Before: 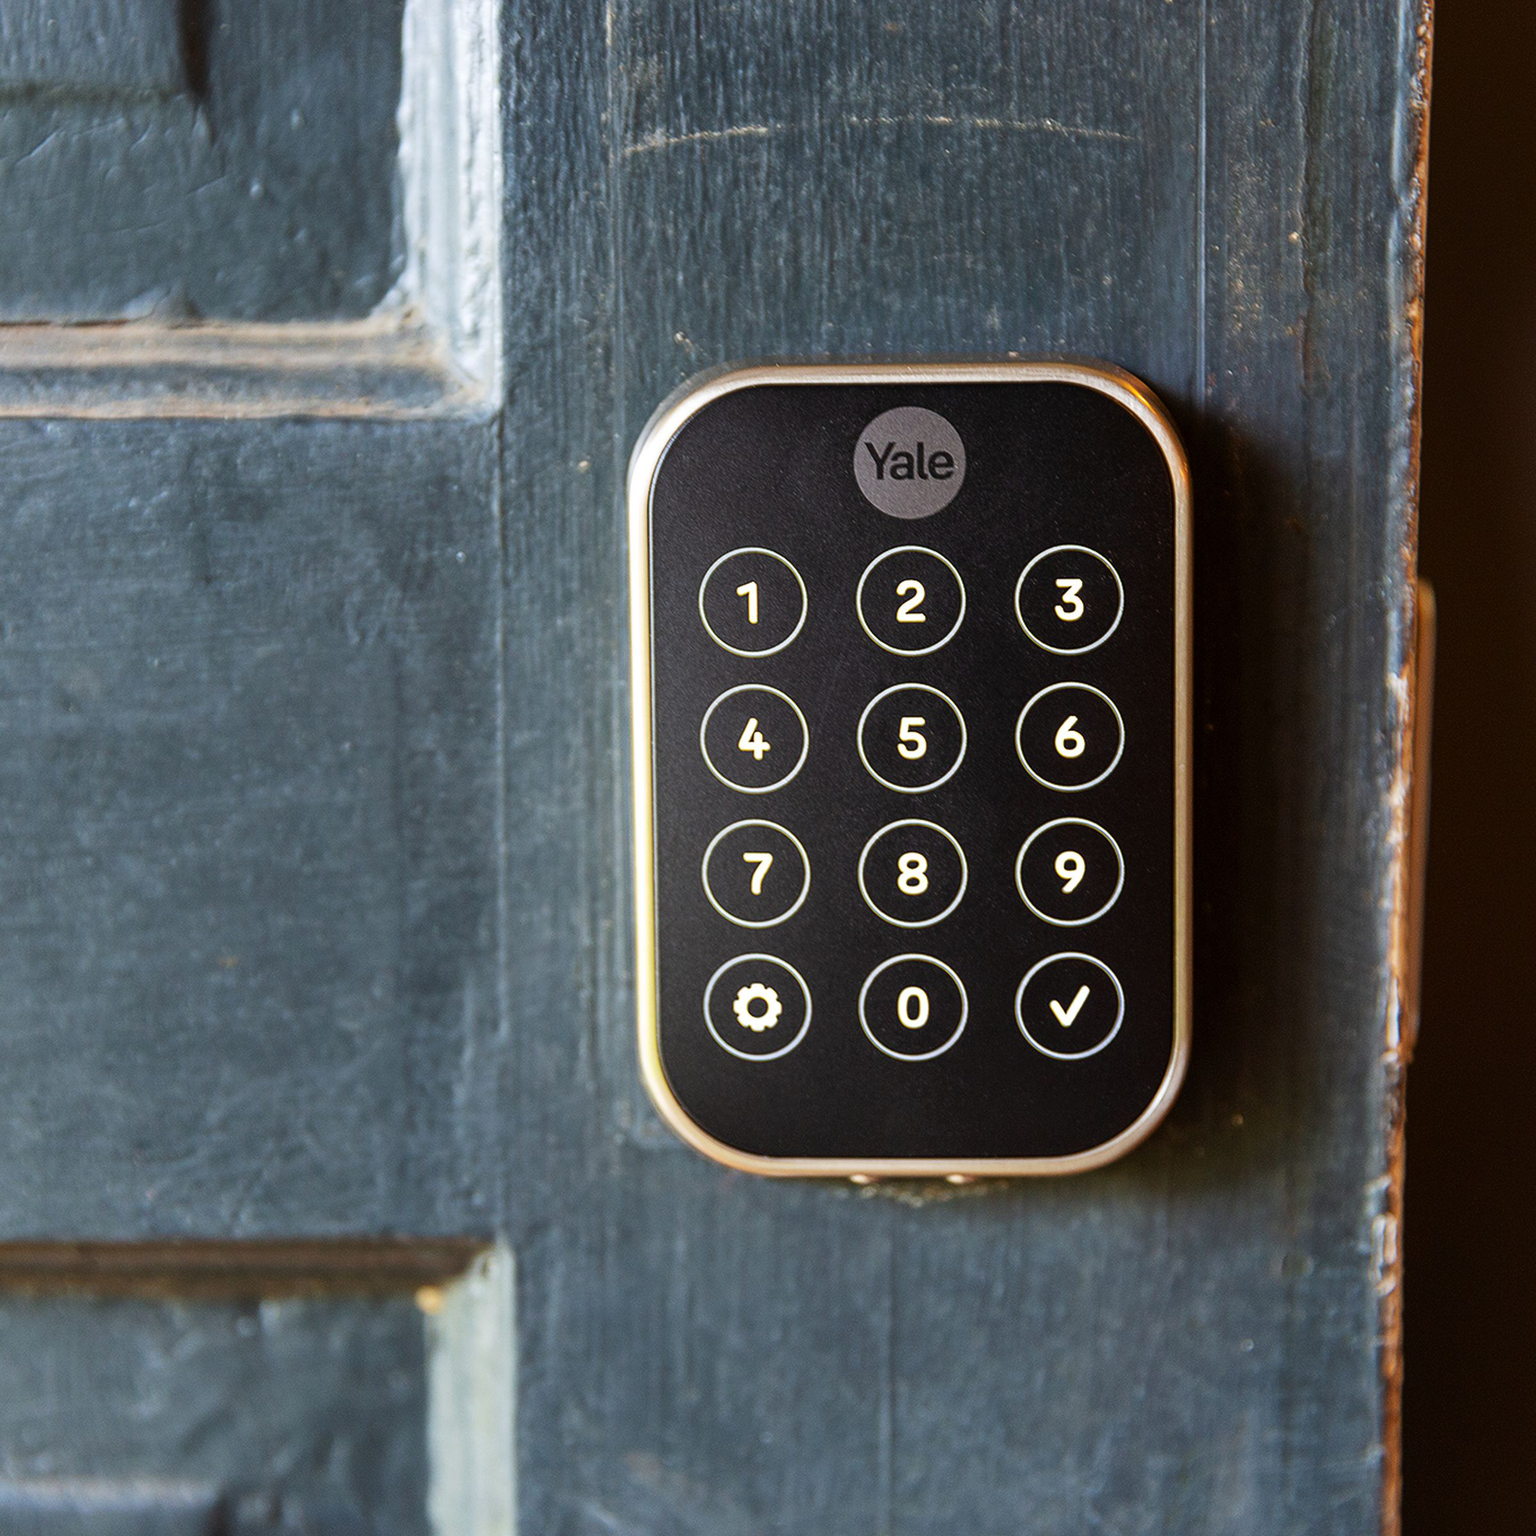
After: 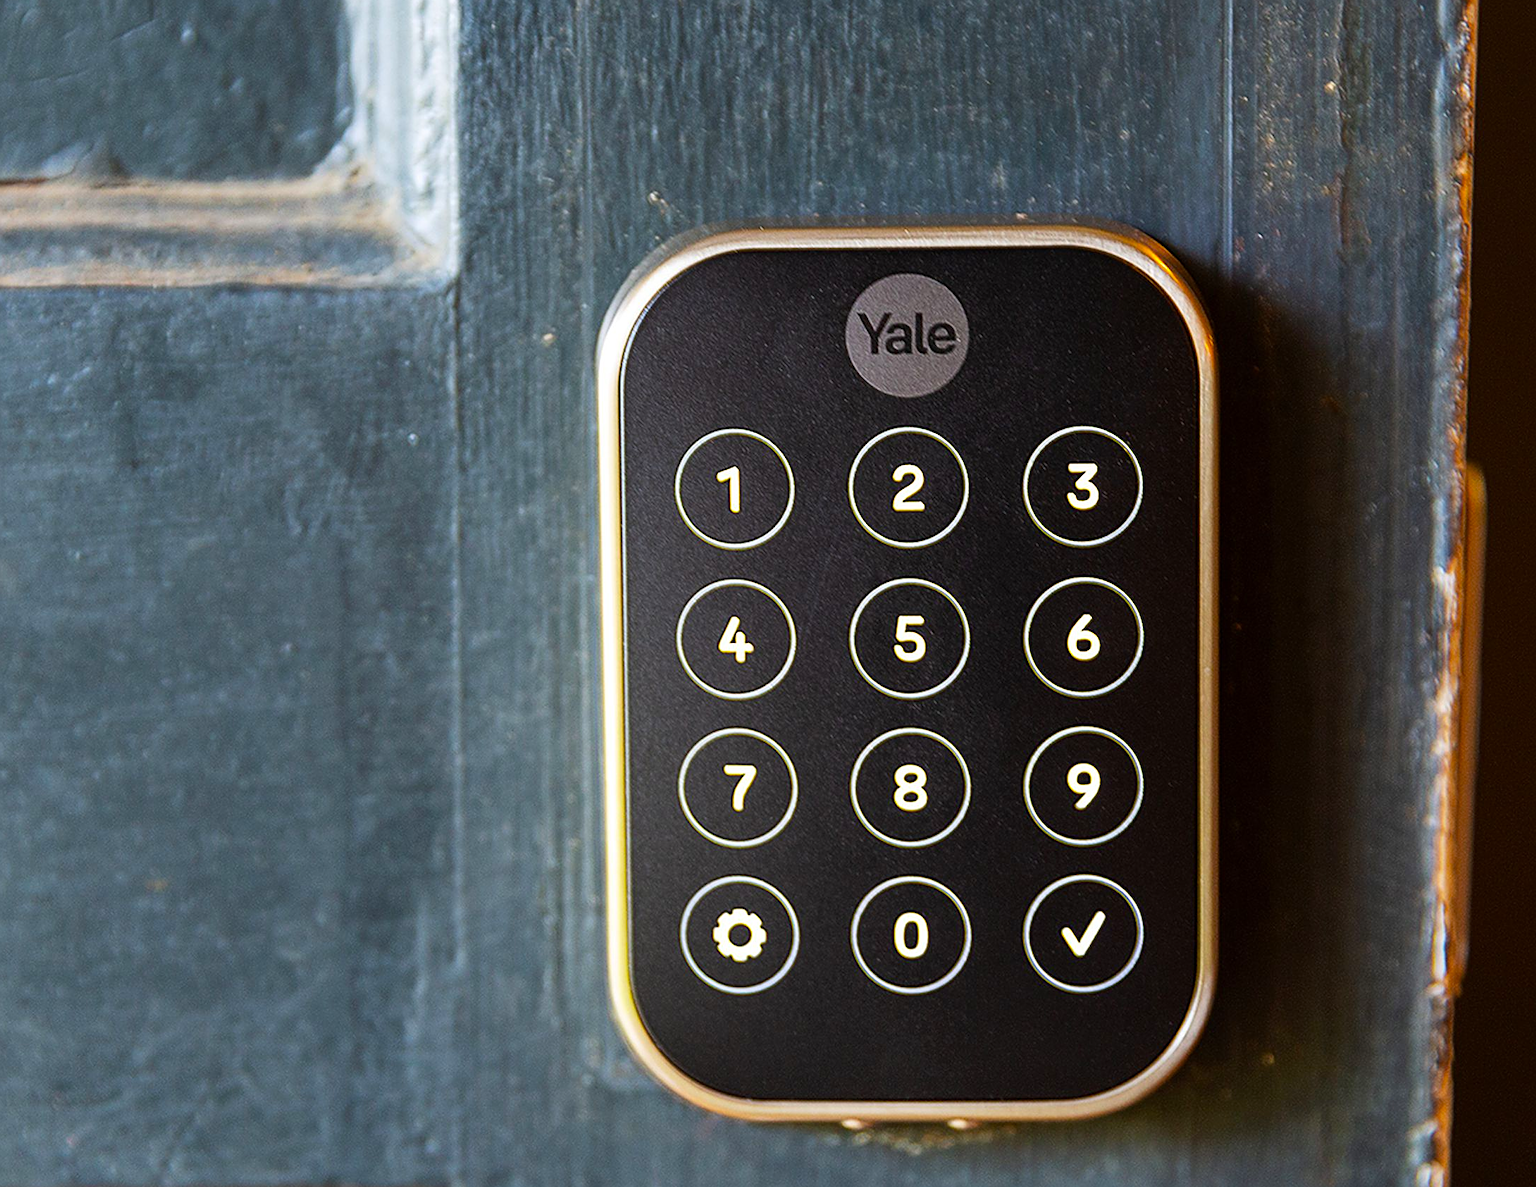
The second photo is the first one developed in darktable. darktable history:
sharpen: on, module defaults
color balance: output saturation 120%
crop: left 5.596%, top 10.314%, right 3.534%, bottom 19.395%
